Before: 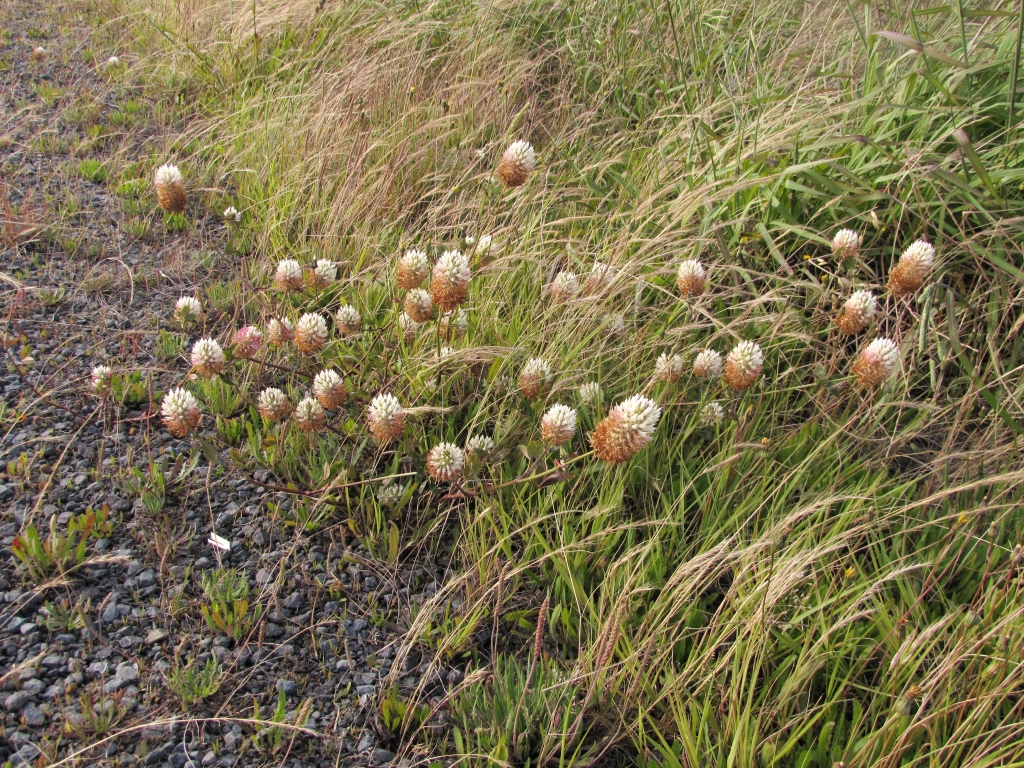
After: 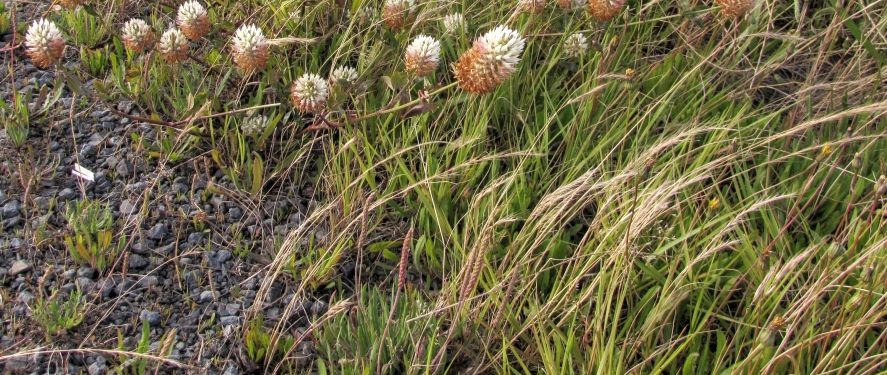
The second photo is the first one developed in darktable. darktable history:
local contrast: on, module defaults
rgb curve: curves: ch0 [(0, 0) (0.053, 0.068) (0.122, 0.128) (1, 1)]
crop and rotate: left 13.306%, top 48.129%, bottom 2.928%
white balance: red 1.004, blue 1.024
